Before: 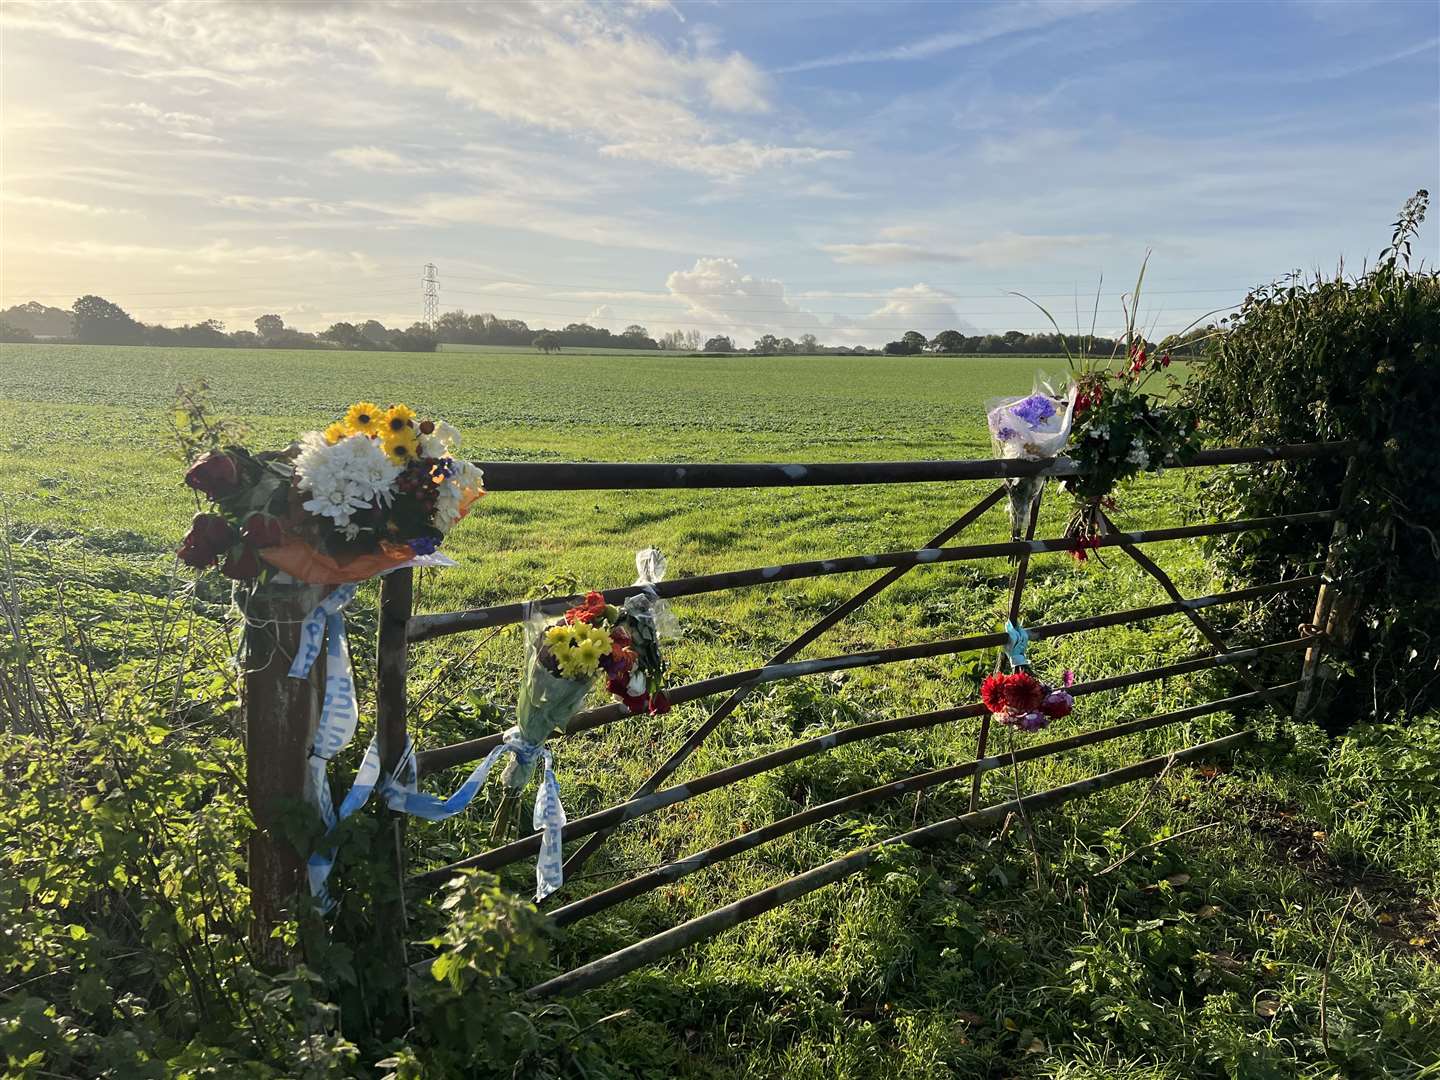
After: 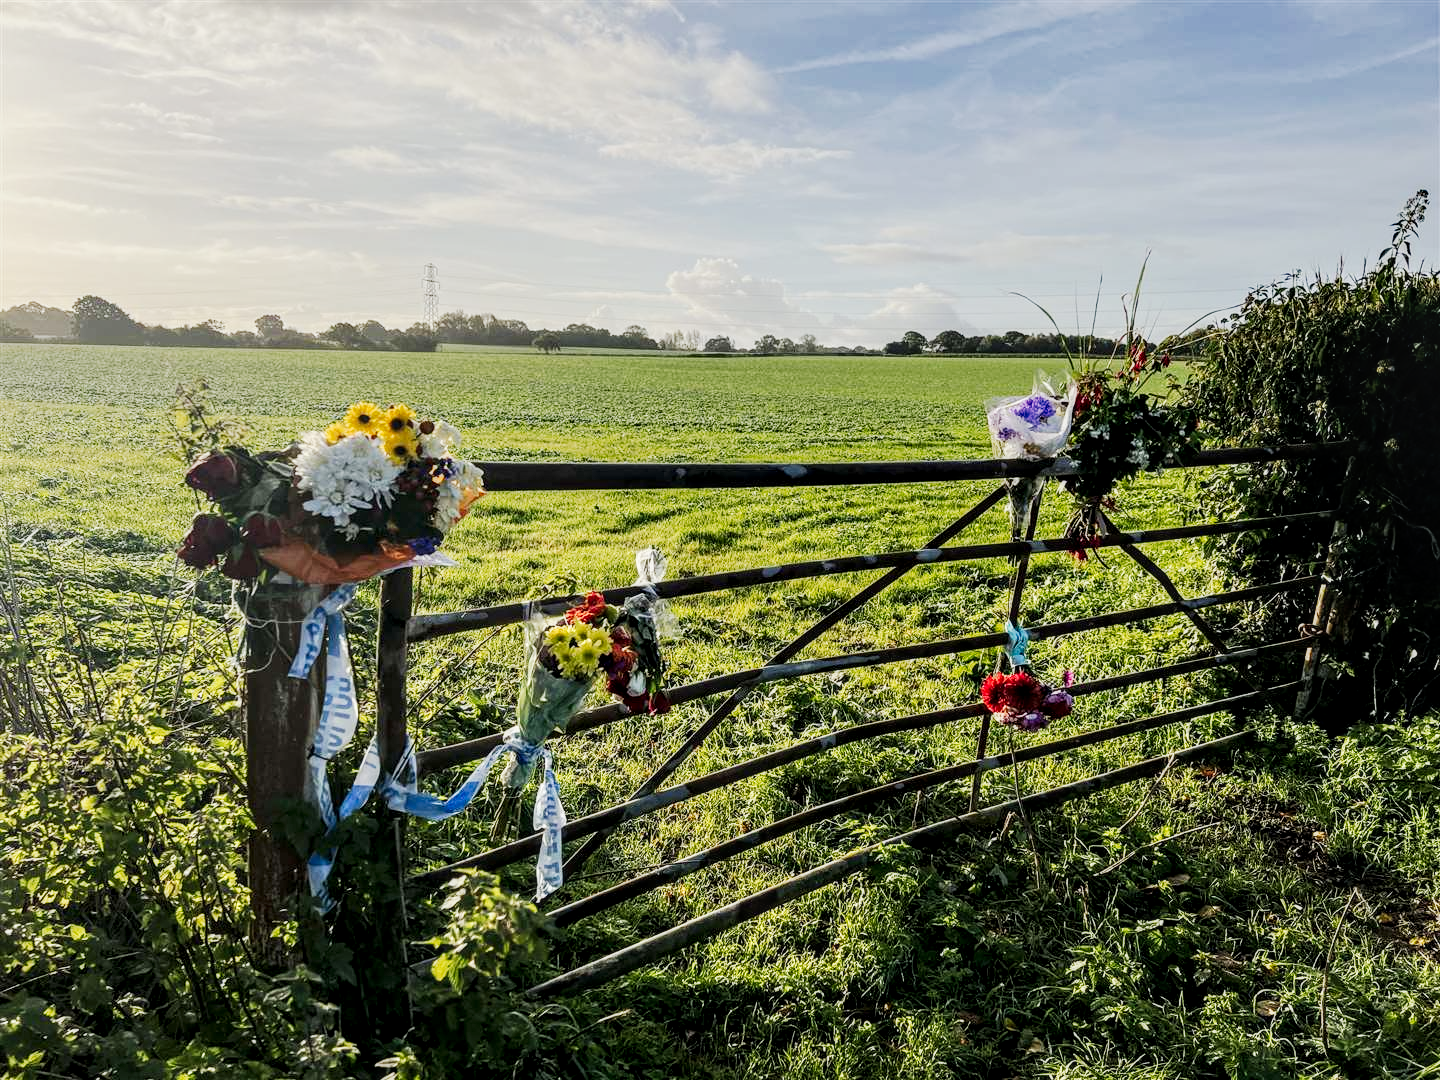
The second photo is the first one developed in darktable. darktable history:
tone curve: curves: ch0 [(0, 0.017) (0.091, 0.046) (0.298, 0.287) (0.439, 0.482) (0.64, 0.729) (0.785, 0.817) (0.995, 0.917)]; ch1 [(0, 0) (0.384, 0.365) (0.463, 0.447) (0.486, 0.474) (0.503, 0.497) (0.526, 0.52) (0.555, 0.564) (0.578, 0.595) (0.638, 0.644) (0.766, 0.773) (1, 1)]; ch2 [(0, 0) (0.374, 0.344) (0.449, 0.434) (0.501, 0.501) (0.528, 0.519) (0.569, 0.589) (0.61, 0.646) (0.666, 0.688) (1, 1)], preserve colors none
local contrast: highlights 57%, detail 146%
